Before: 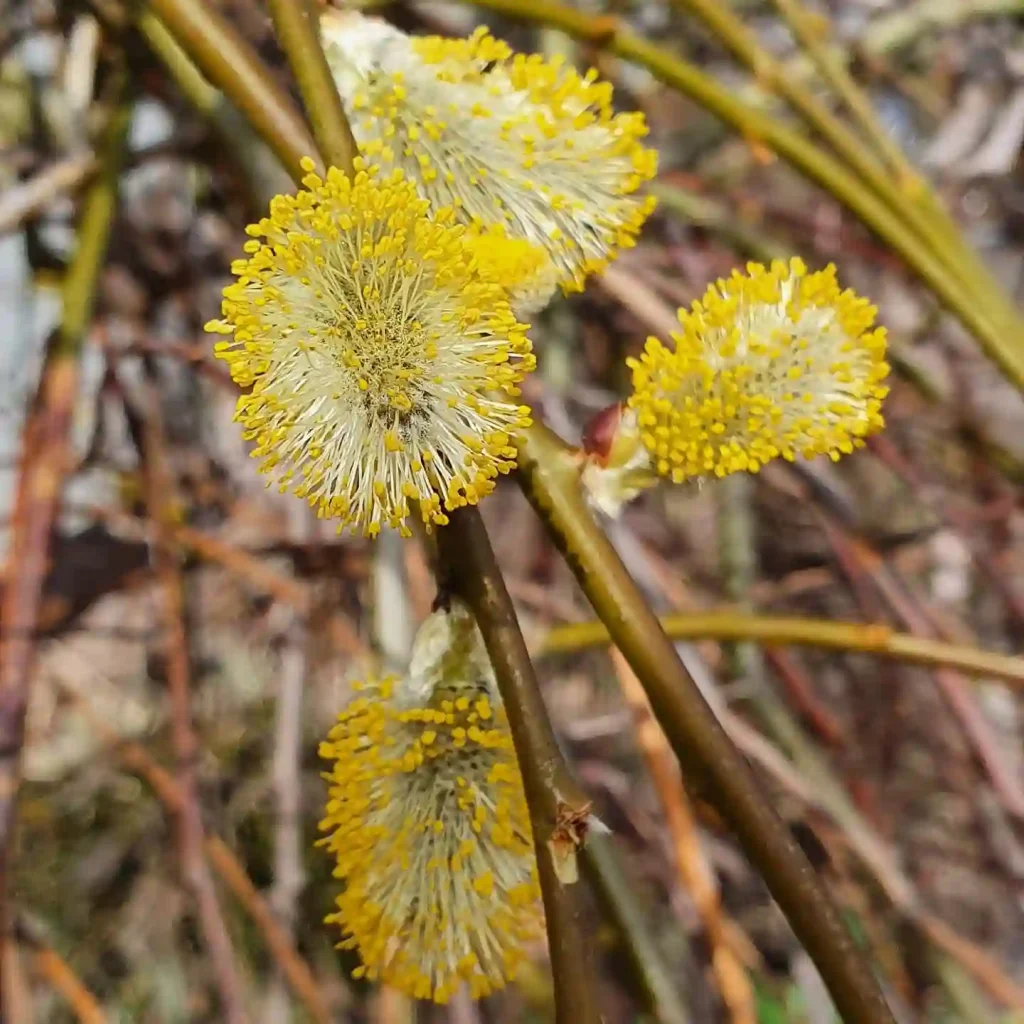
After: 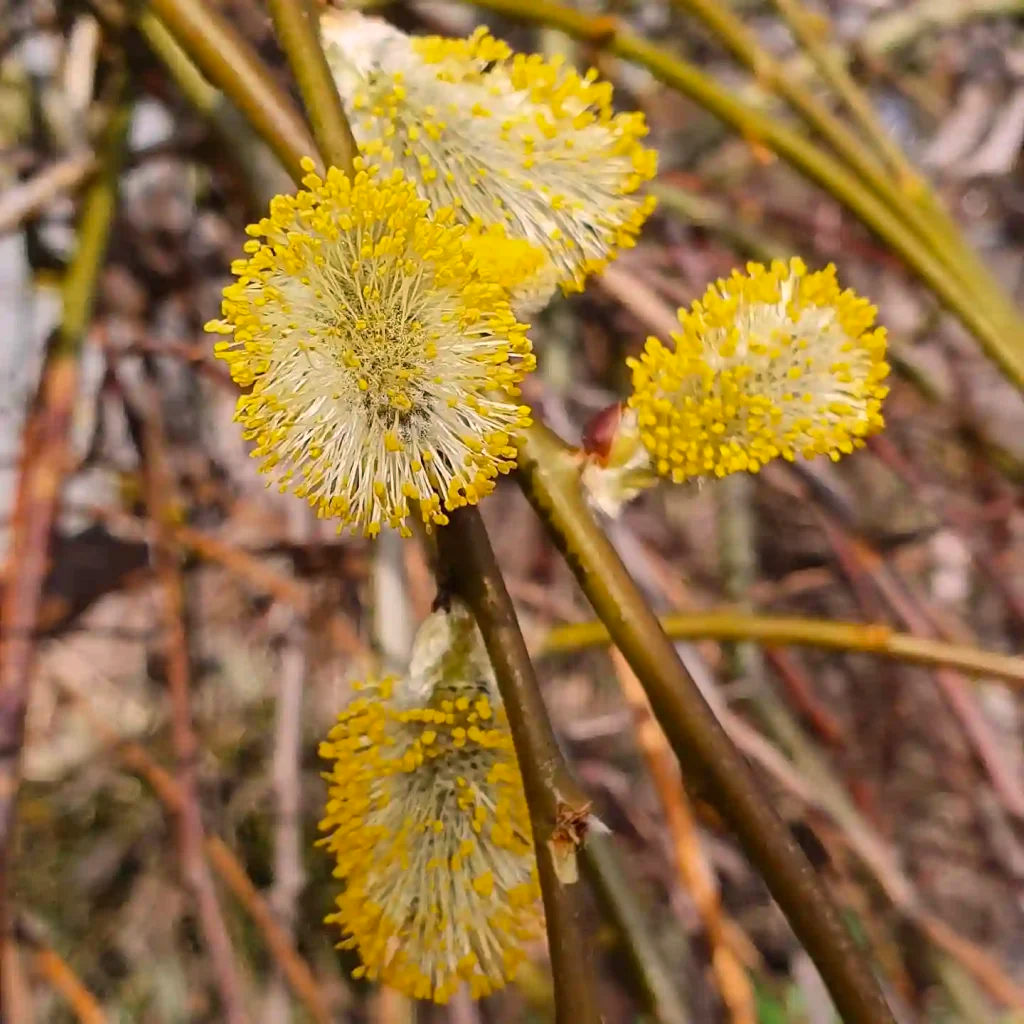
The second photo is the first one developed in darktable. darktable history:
color calibration: output R [1.063, -0.012, -0.003, 0], output B [-0.079, 0.047, 1, 0], illuminant same as pipeline (D50), adaptation XYZ, x 0.346, y 0.357, temperature 5003.13 K
